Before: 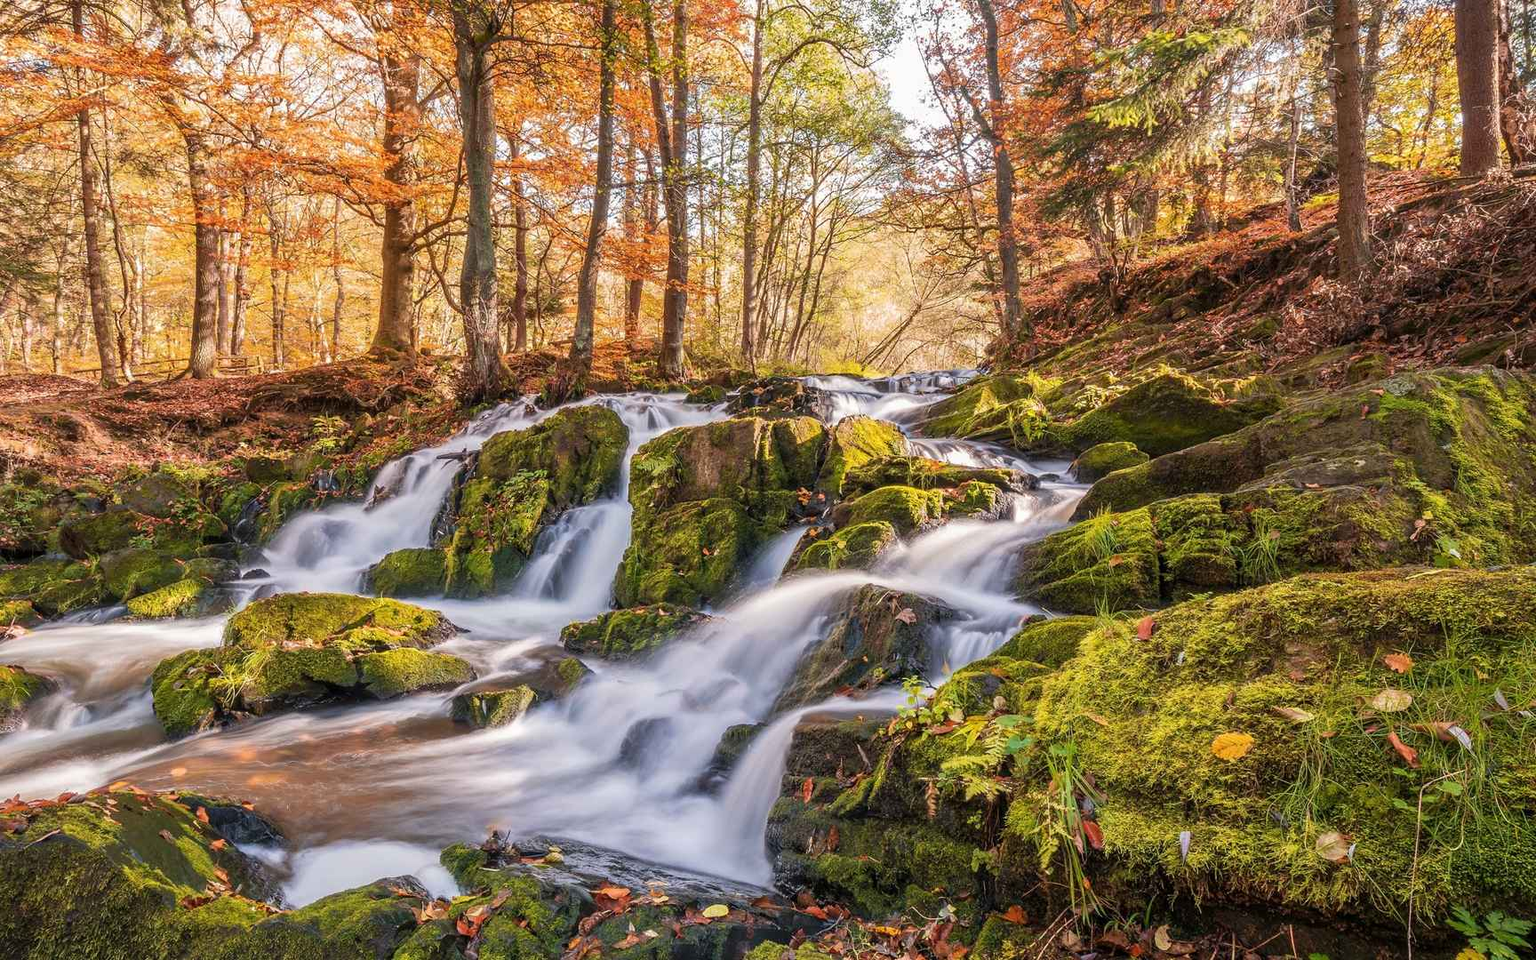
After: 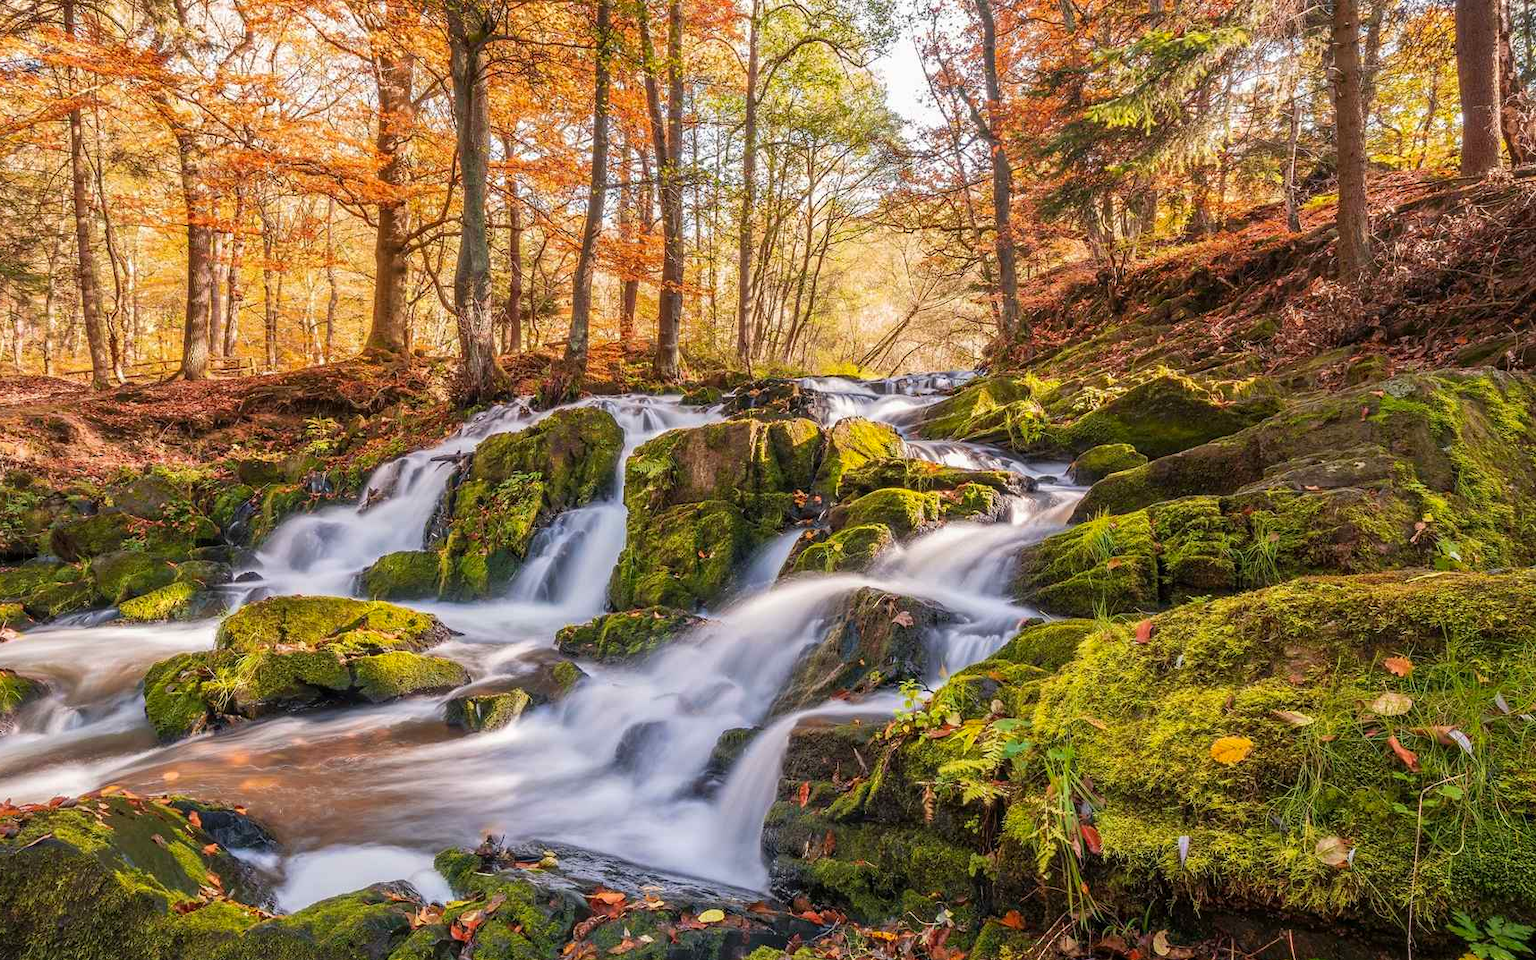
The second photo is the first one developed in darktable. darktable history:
crop and rotate: left 0.614%, top 0.179%, bottom 0.309%
color correction: saturation 1.11
